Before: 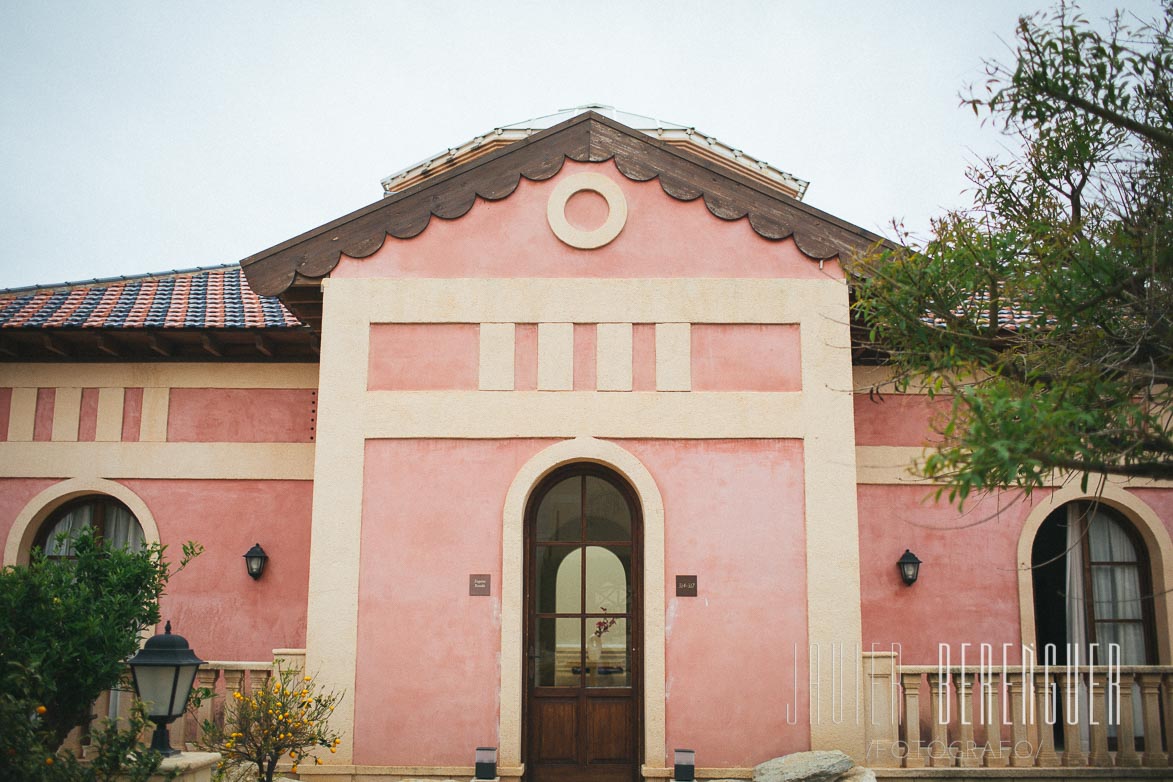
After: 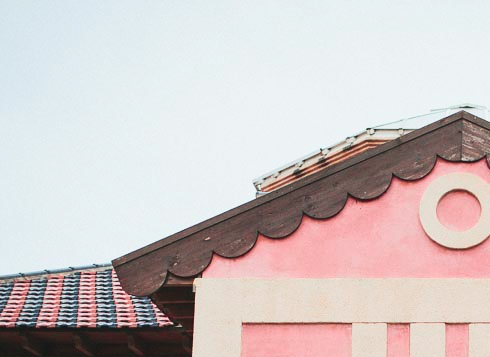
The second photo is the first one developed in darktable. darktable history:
crop and rotate: left 10.983%, top 0.117%, right 47.16%, bottom 54.147%
tone curve: curves: ch0 [(0, 0.023) (0.217, 0.19) (0.754, 0.801) (1, 0.977)]; ch1 [(0, 0) (0.392, 0.398) (0.5, 0.5) (0.521, 0.529) (0.56, 0.592) (1, 1)]; ch2 [(0, 0) (0.5, 0.5) (0.579, 0.561) (0.65, 0.657) (1, 1)], color space Lab, independent channels, preserve colors none
